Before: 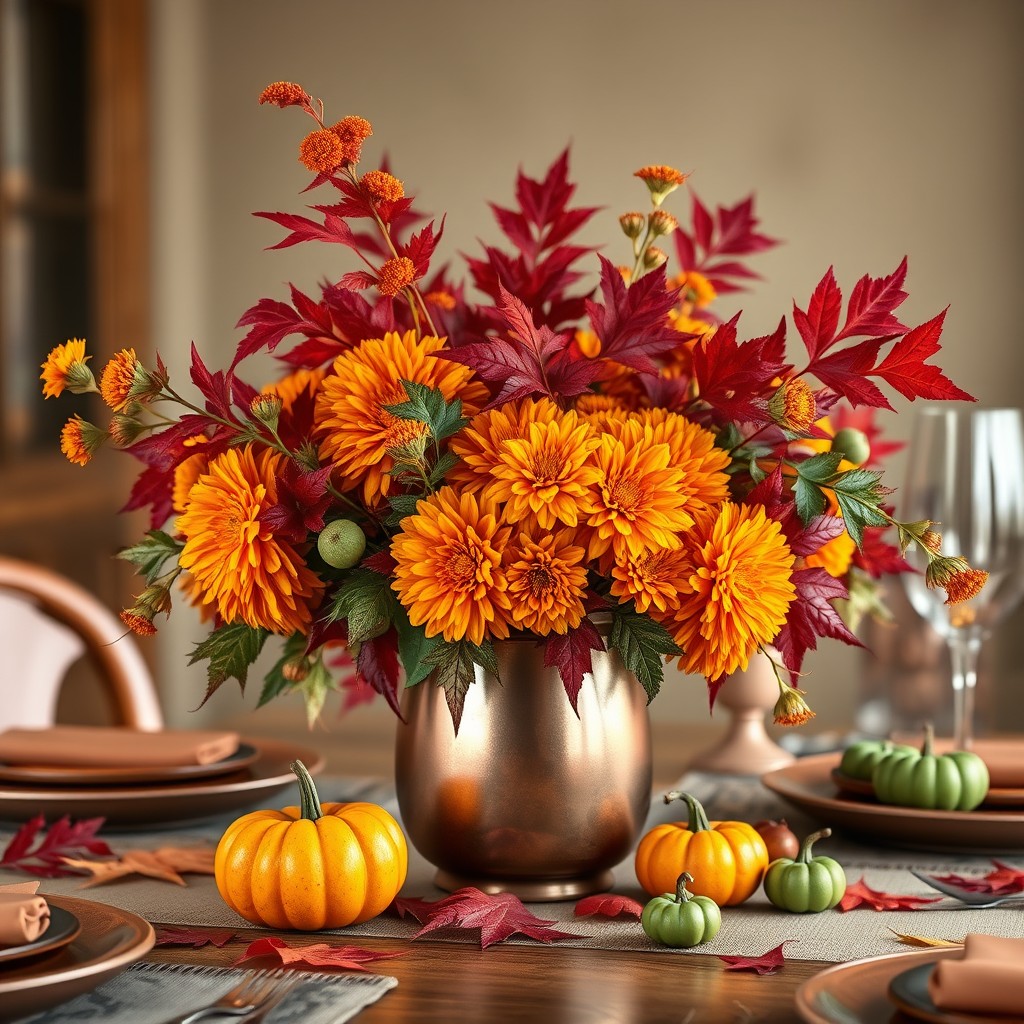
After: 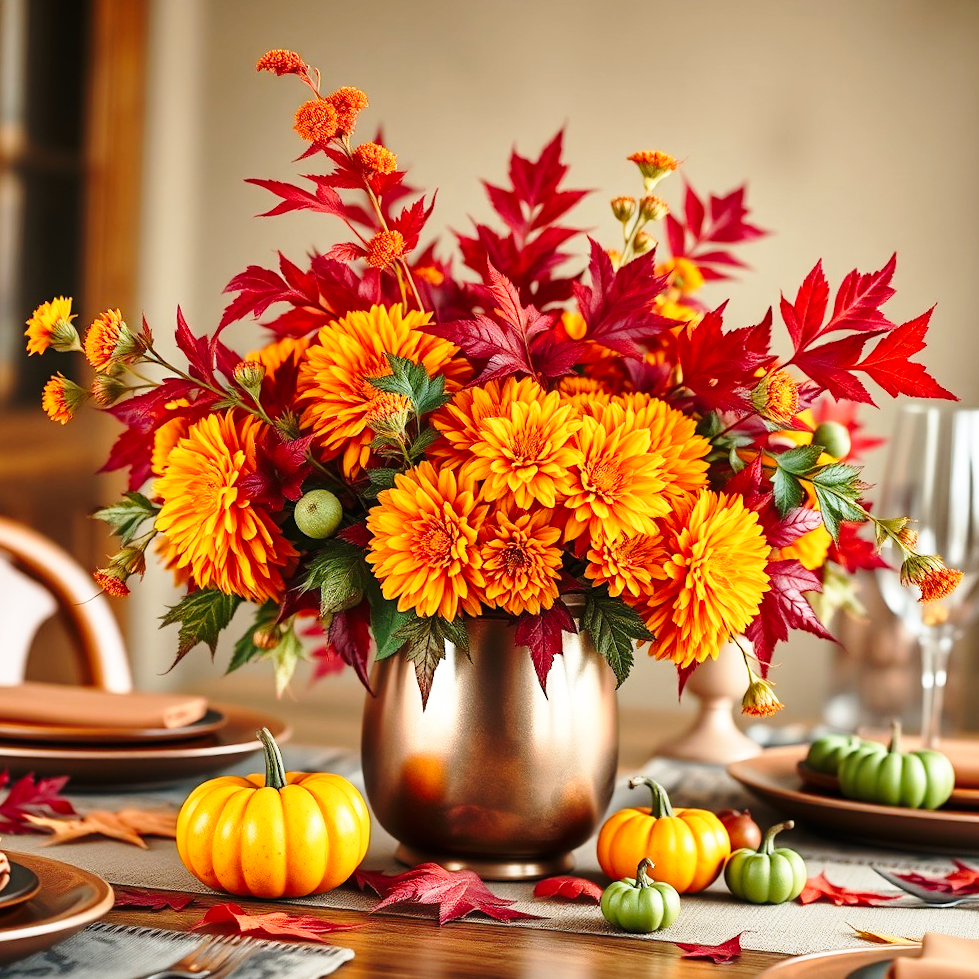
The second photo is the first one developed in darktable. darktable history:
crop and rotate: angle -2.64°
base curve: curves: ch0 [(0, 0) (0.028, 0.03) (0.121, 0.232) (0.46, 0.748) (0.859, 0.968) (1, 1)], preserve colors none
